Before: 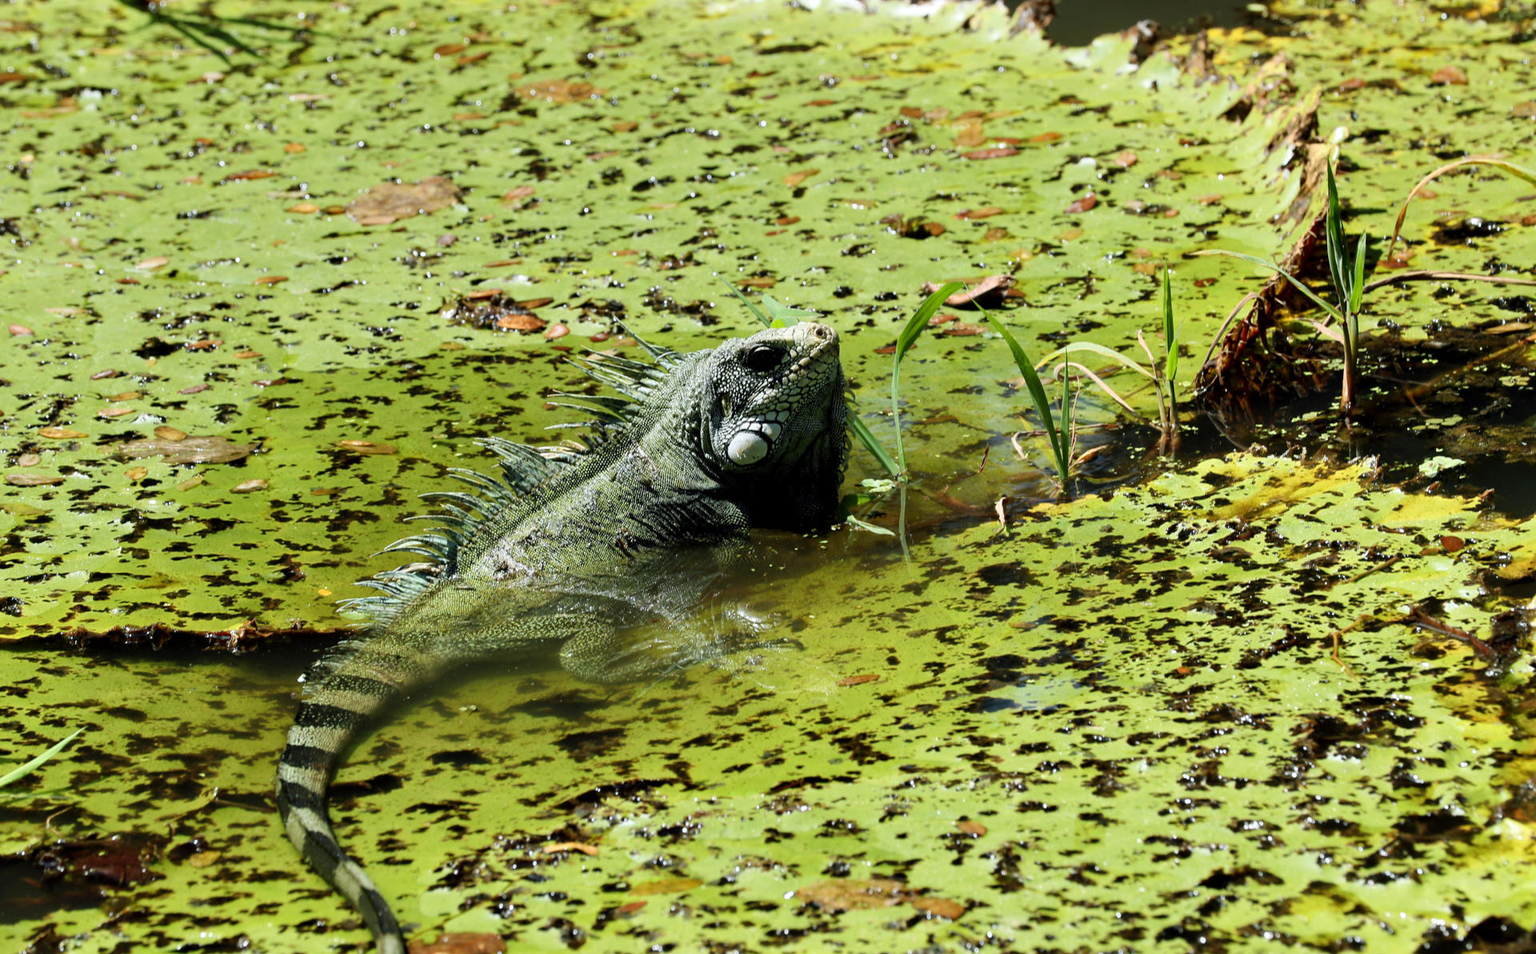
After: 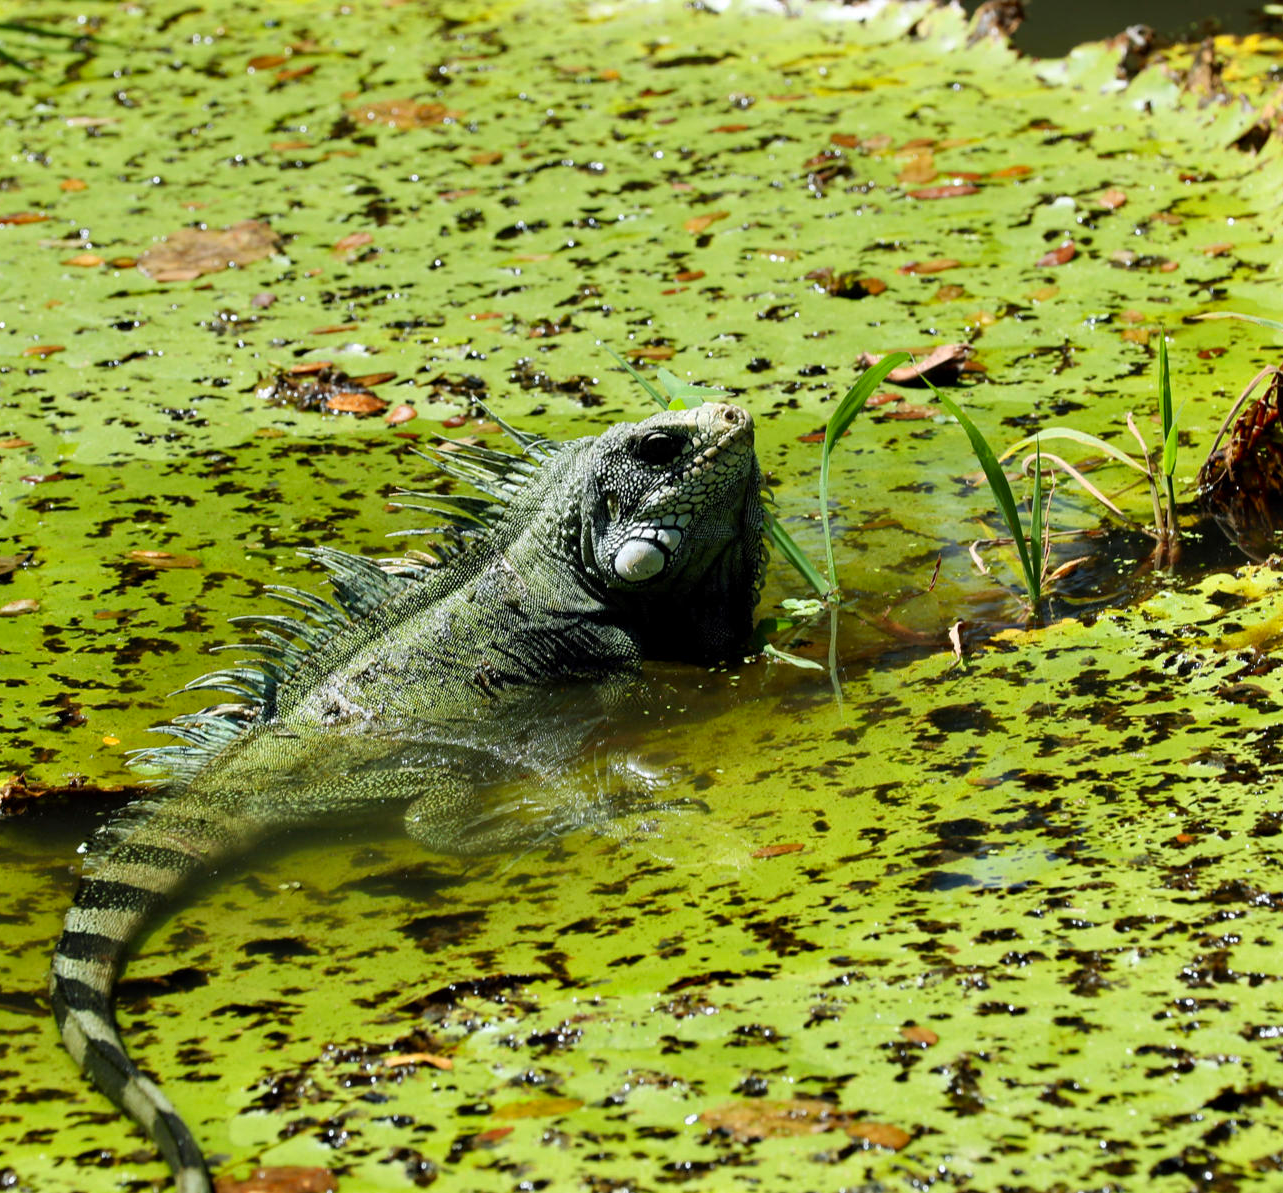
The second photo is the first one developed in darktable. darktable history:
contrast brightness saturation: contrast 0.037, saturation 0.158
crop: left 15.387%, right 17.772%
